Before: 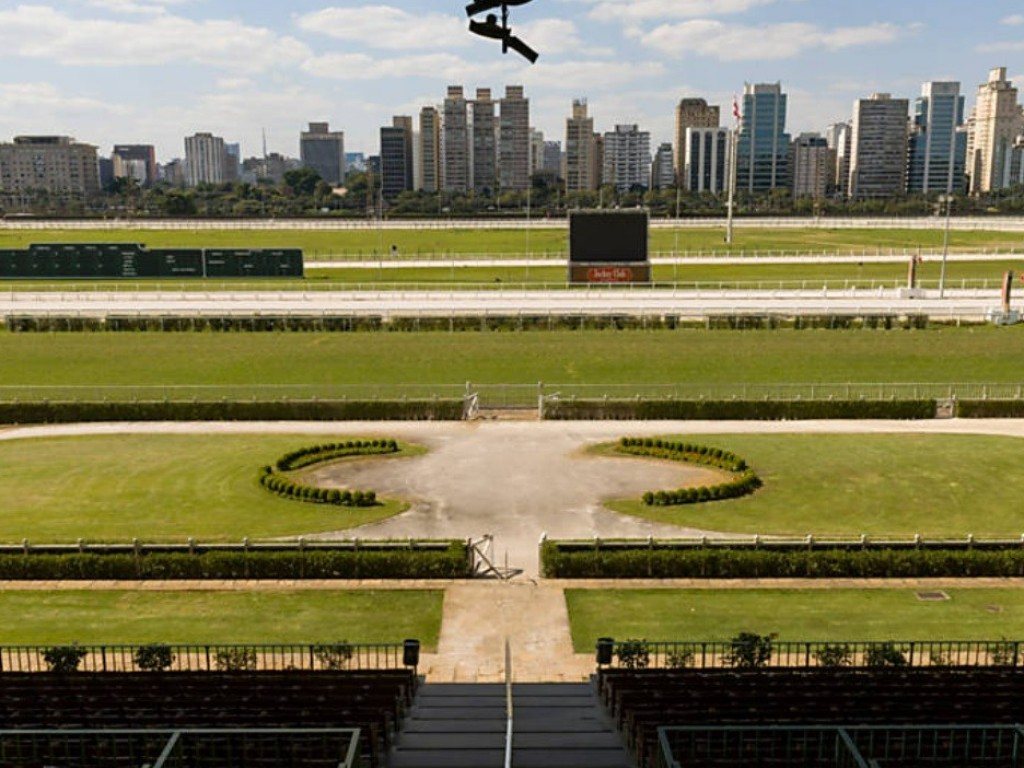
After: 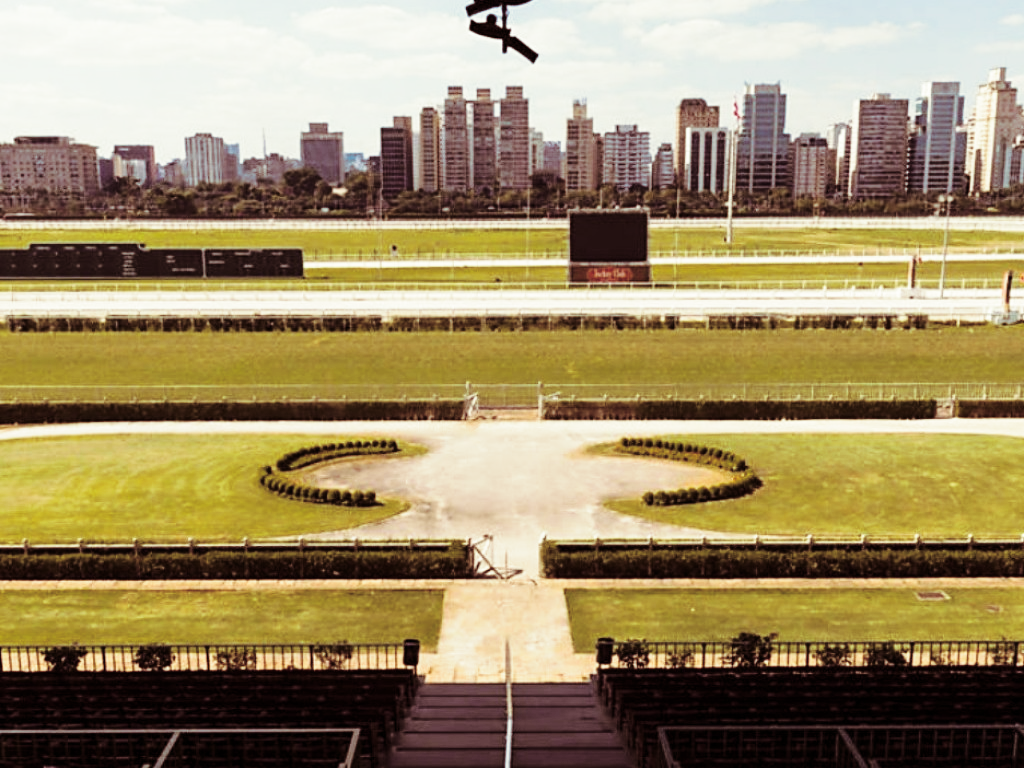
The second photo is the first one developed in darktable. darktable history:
base curve: curves: ch0 [(0, 0) (0.028, 0.03) (0.121, 0.232) (0.46, 0.748) (0.859, 0.968) (1, 1)], preserve colors none
split-toning: on, module defaults
